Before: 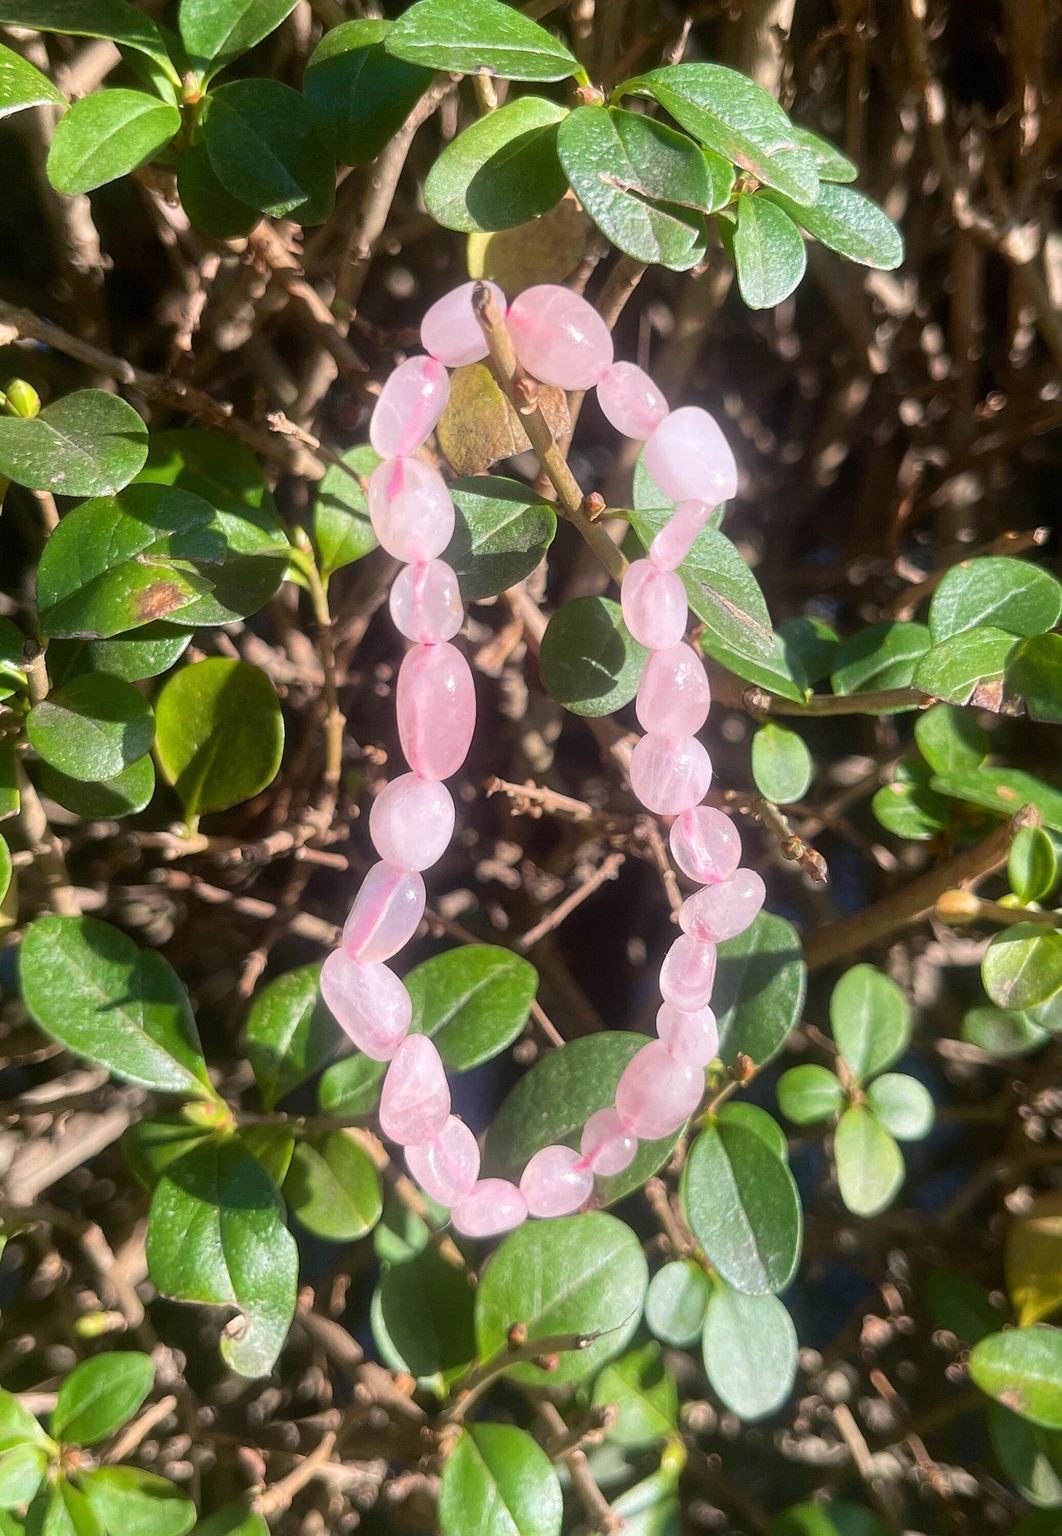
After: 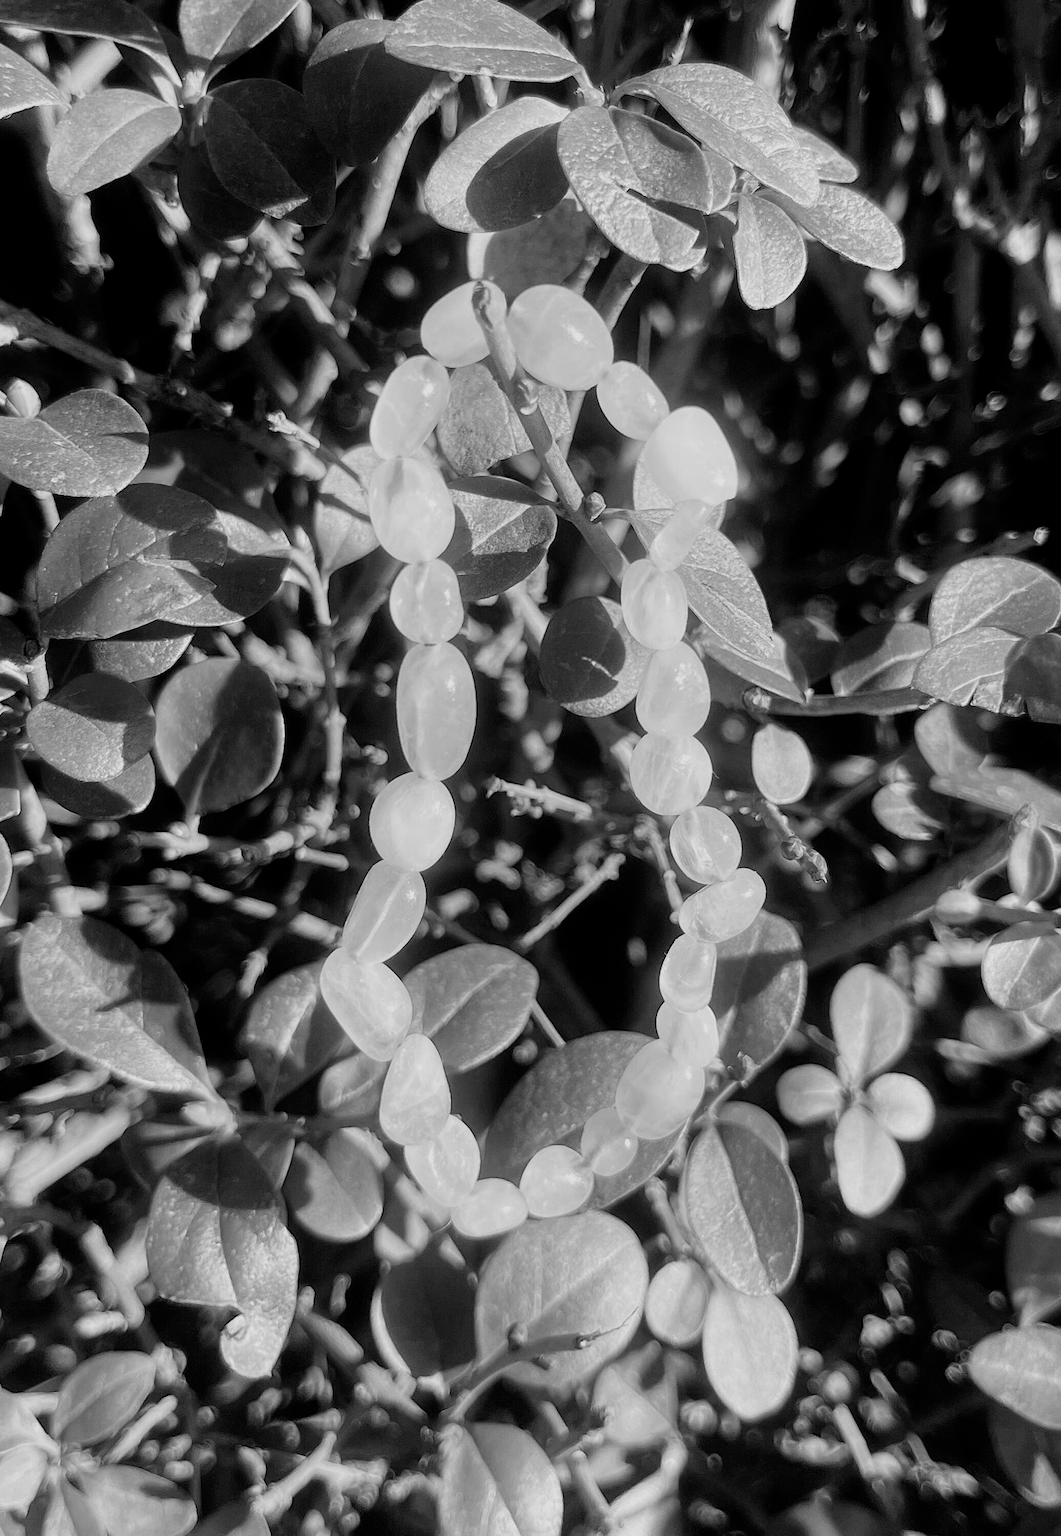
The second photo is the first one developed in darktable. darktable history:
monochrome: on, module defaults
filmic rgb: black relative exposure -7.75 EV, white relative exposure 4.4 EV, threshold 3 EV, target black luminance 0%, hardness 3.76, latitude 50.51%, contrast 1.074, highlights saturation mix 10%, shadows ↔ highlights balance -0.22%, color science v4 (2020), enable highlight reconstruction true
